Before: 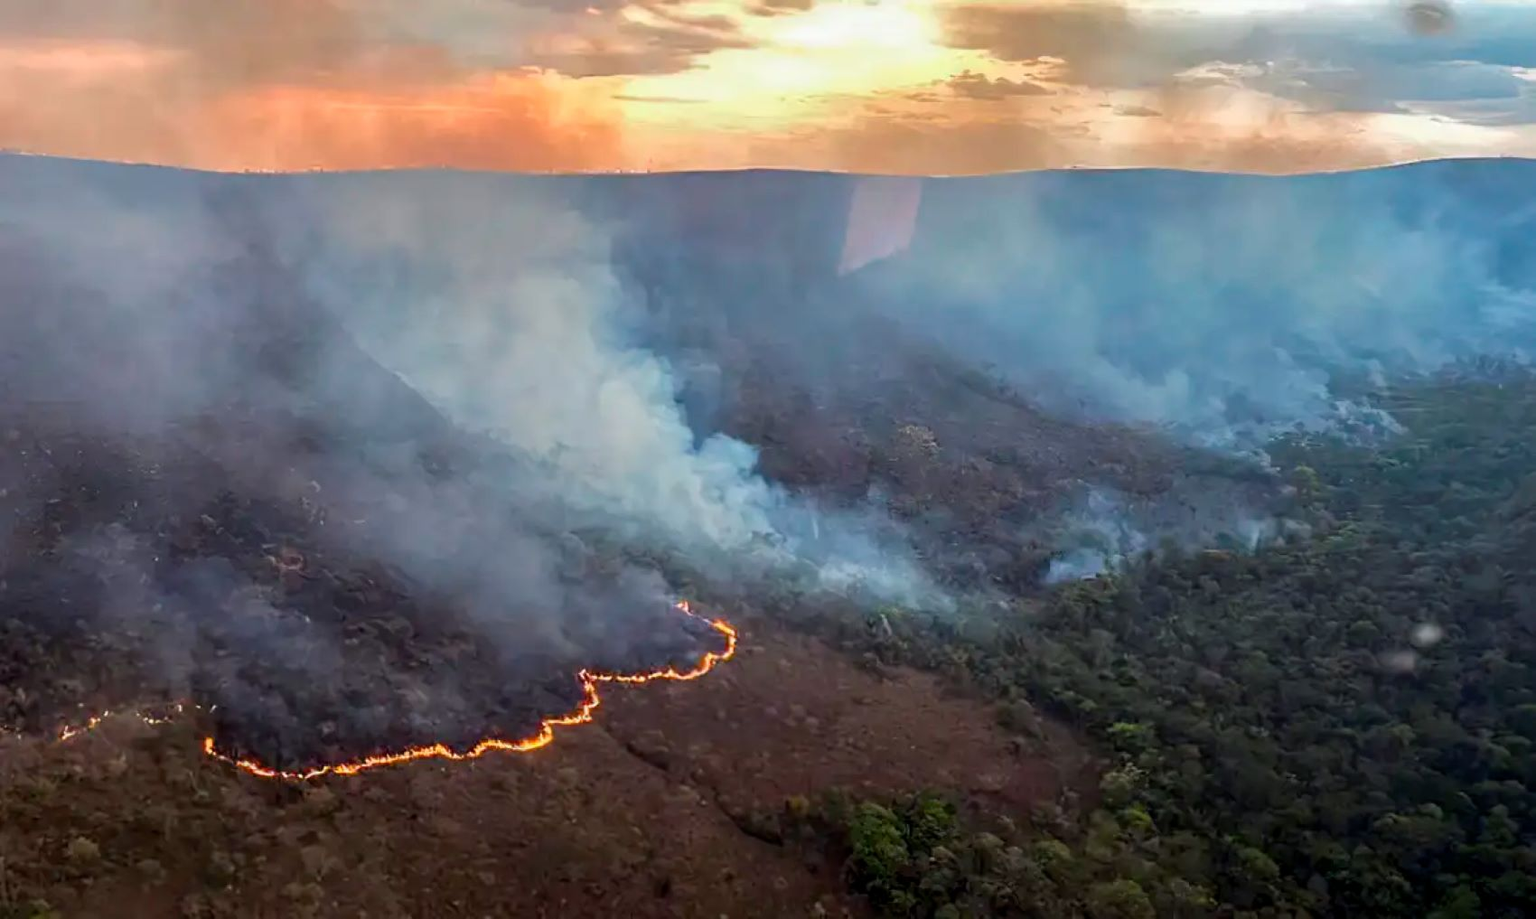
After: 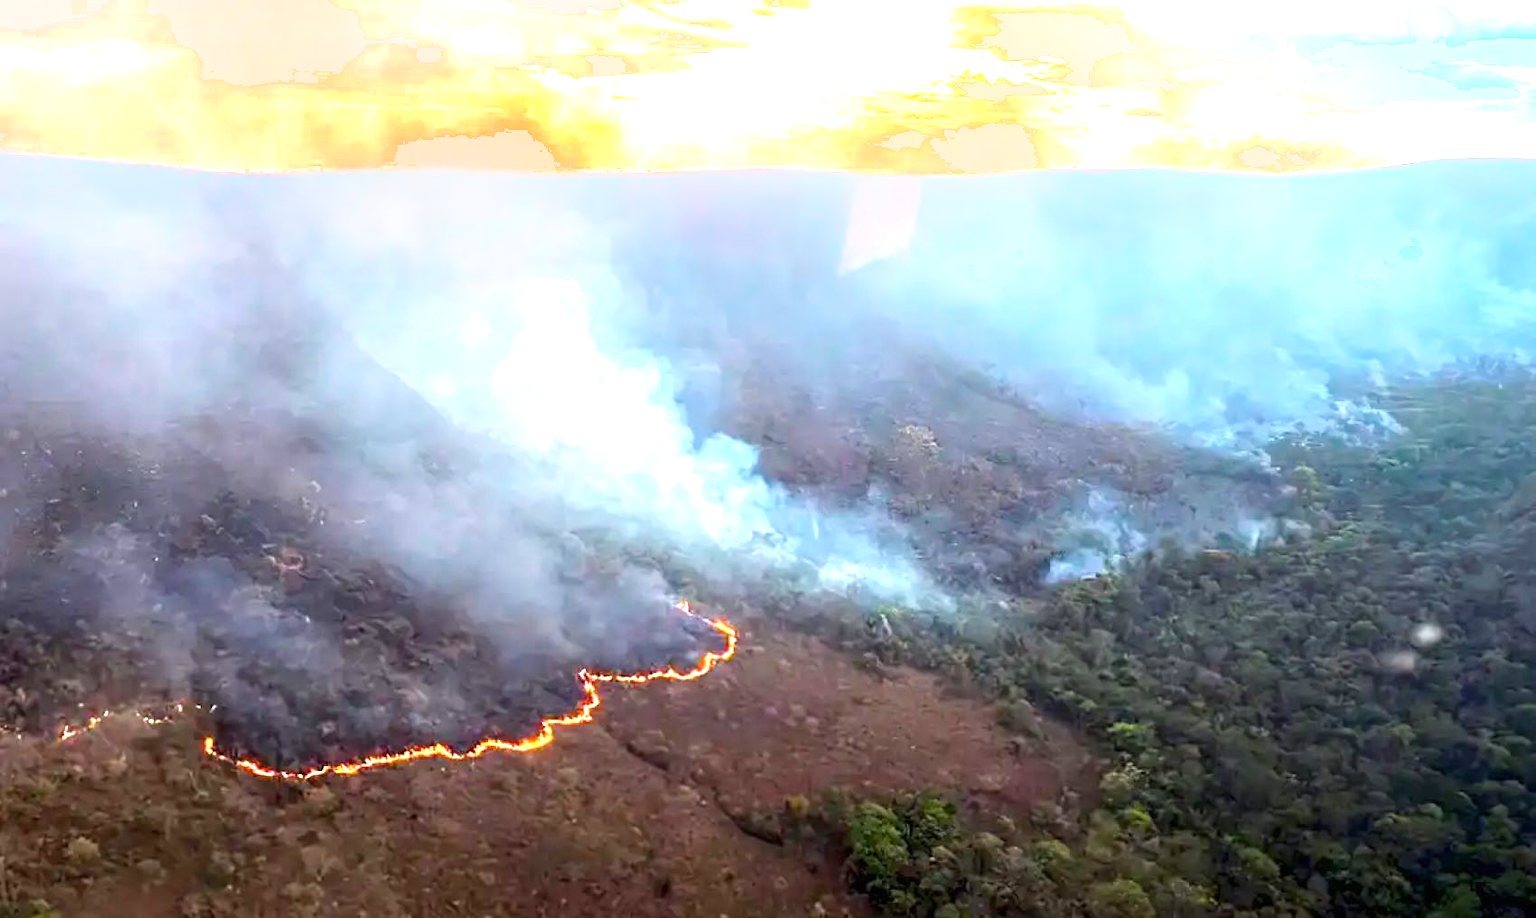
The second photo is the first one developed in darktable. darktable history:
exposure: black level correction 0, exposure 1.5 EV, compensate highlight preservation false
shadows and highlights: shadows -23.08, highlights 46.15, soften with gaussian
